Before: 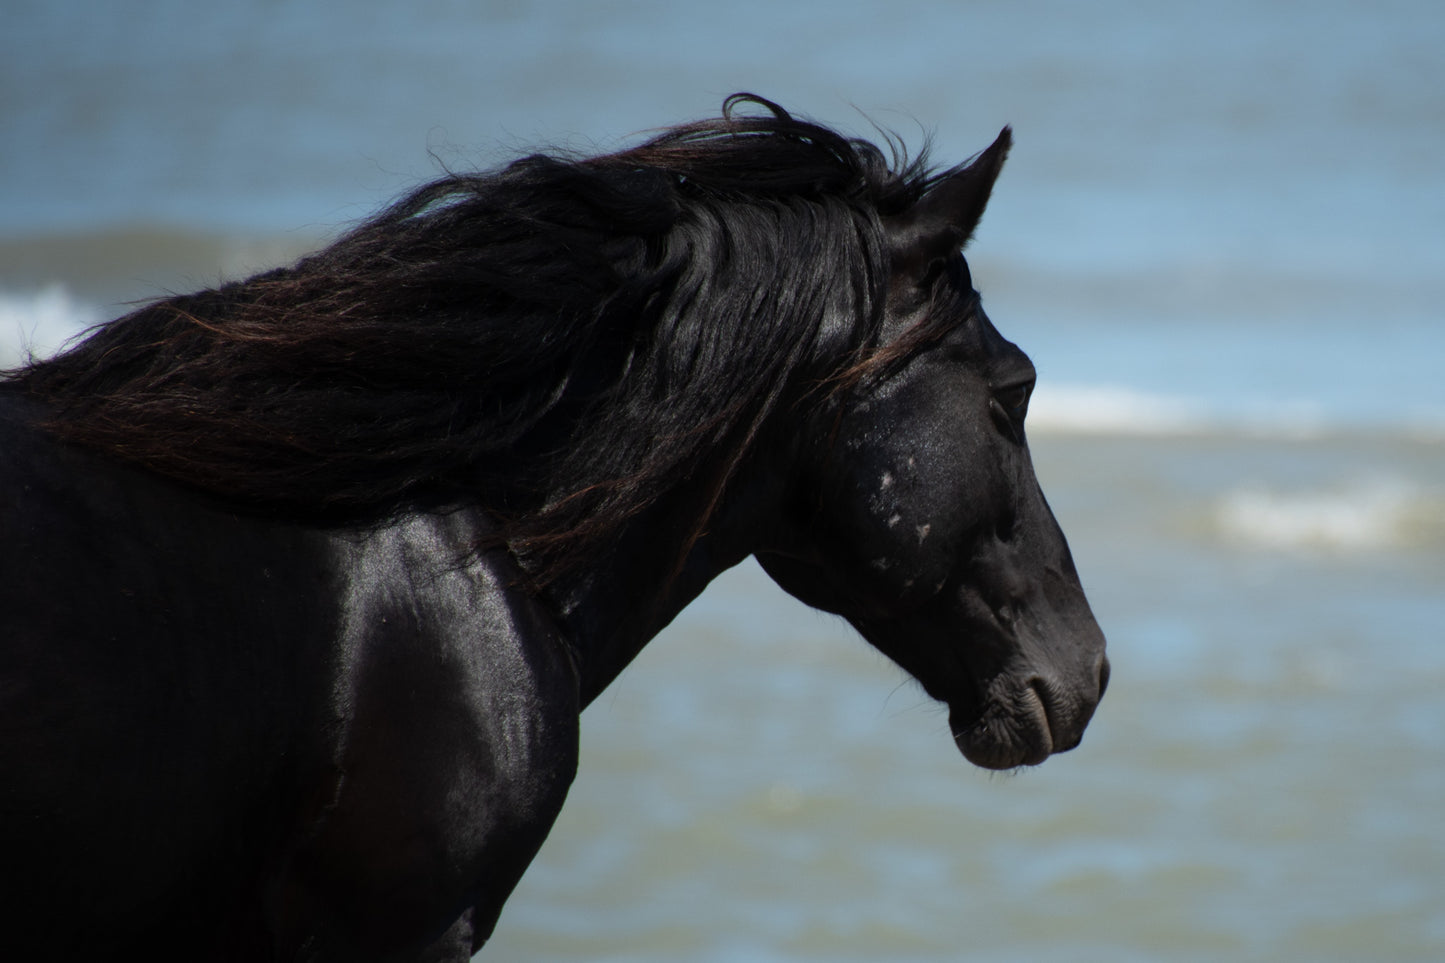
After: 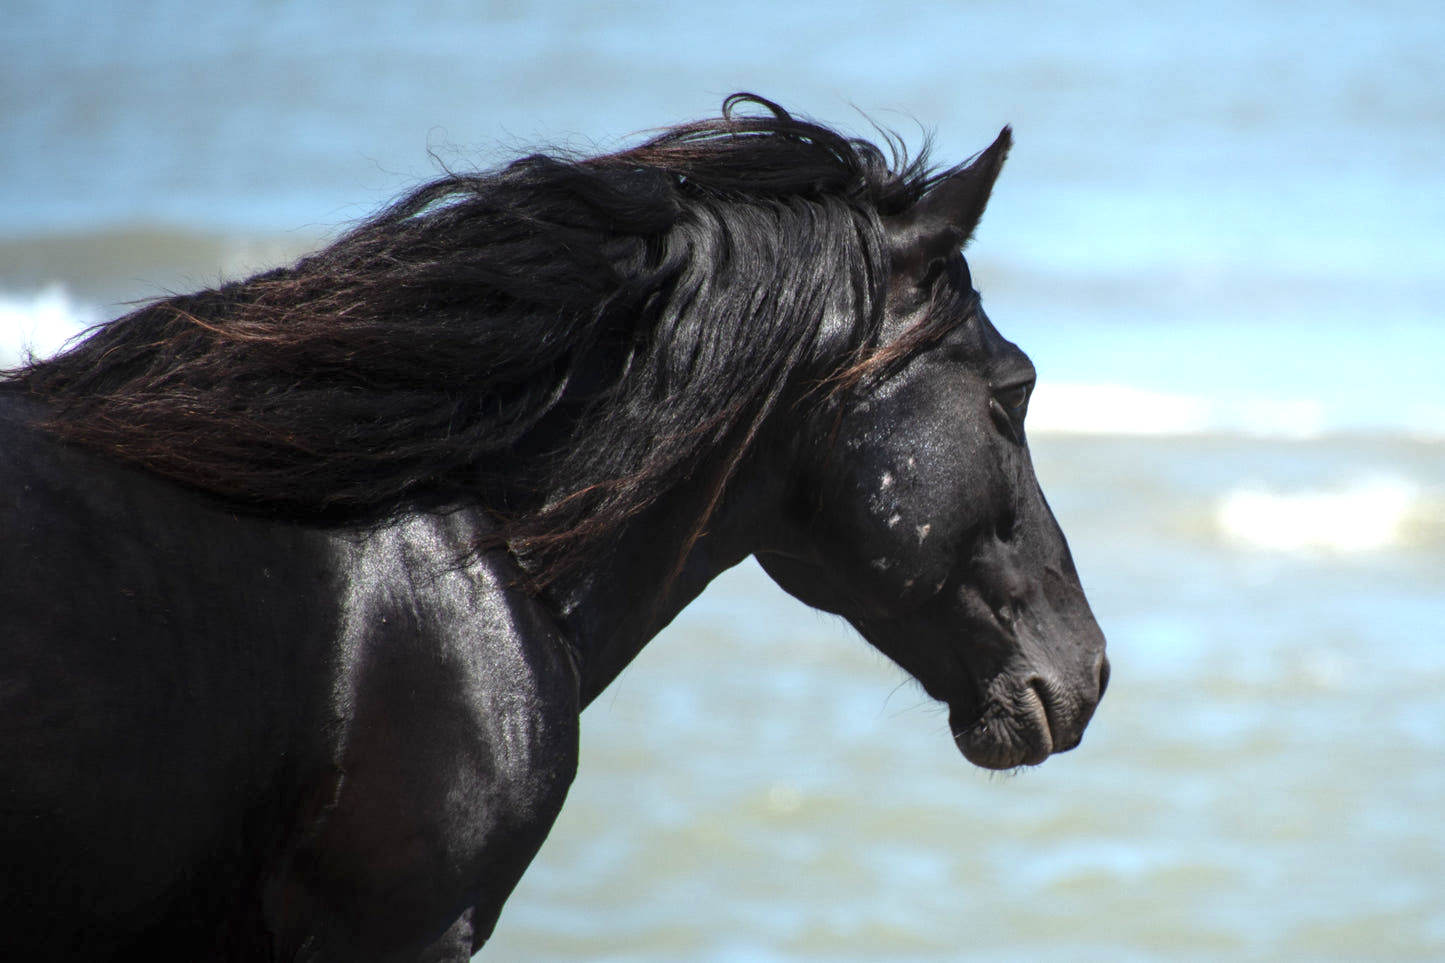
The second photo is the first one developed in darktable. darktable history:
local contrast: on, module defaults
base curve: exposure shift 0, preserve colors none
exposure: black level correction 0, exposure 1.1 EV, compensate exposure bias true, compensate highlight preservation false
